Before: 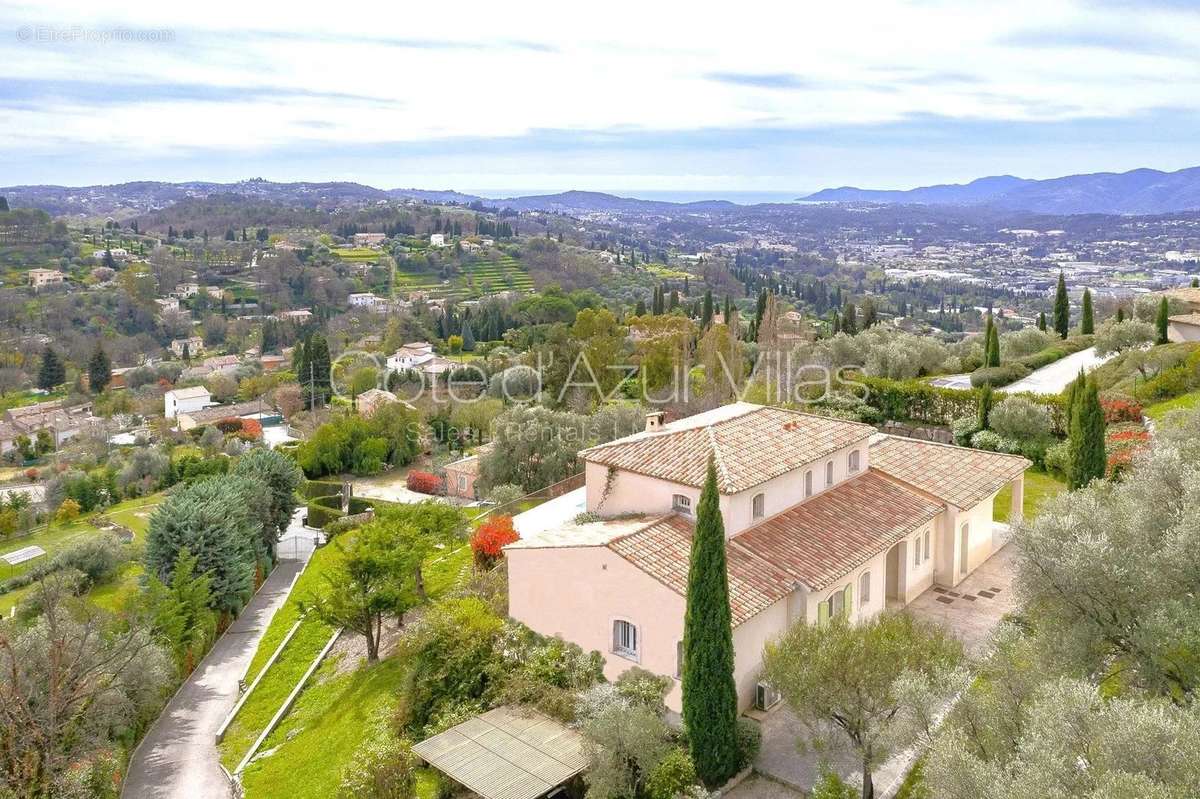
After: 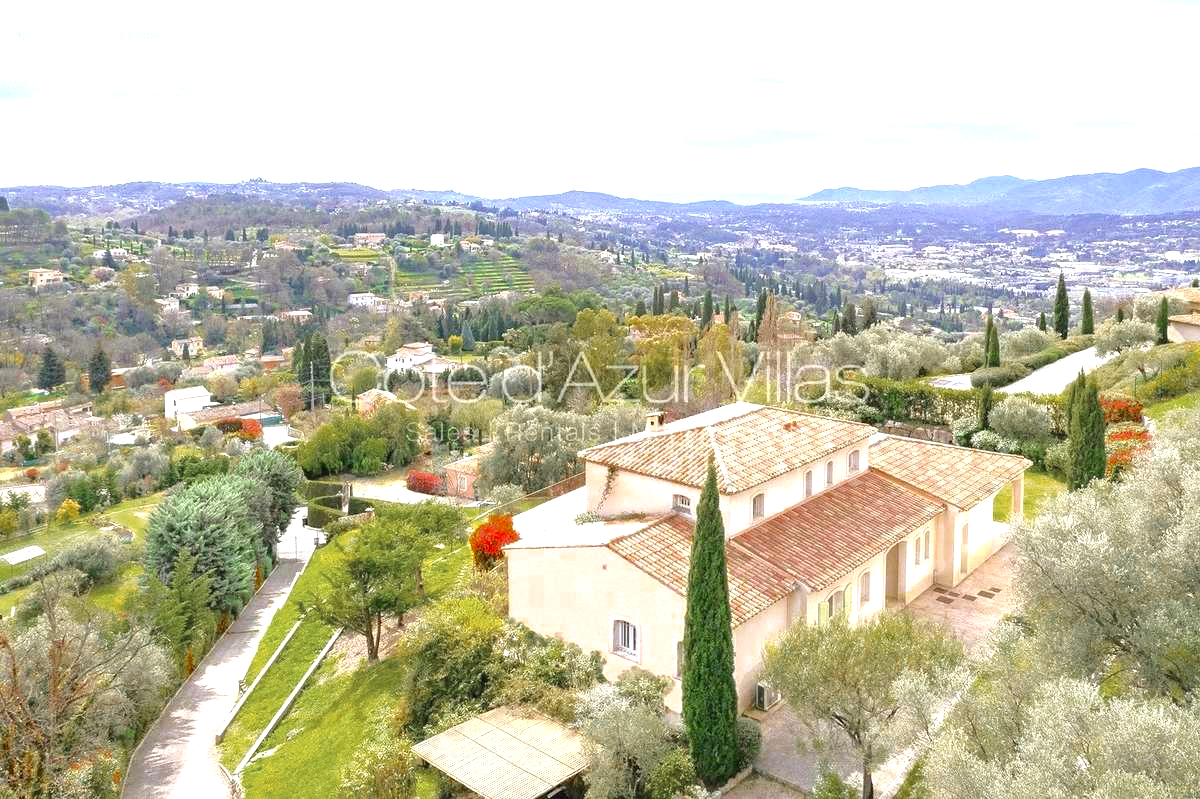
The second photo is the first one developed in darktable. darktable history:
exposure: black level correction 0, exposure 0.877 EV, compensate exposure bias true, compensate highlight preservation false
color zones: curves: ch0 [(0.11, 0.396) (0.195, 0.36) (0.25, 0.5) (0.303, 0.412) (0.357, 0.544) (0.75, 0.5) (0.967, 0.328)]; ch1 [(0, 0.468) (0.112, 0.512) (0.202, 0.6) (0.25, 0.5) (0.307, 0.352) (0.357, 0.544) (0.75, 0.5) (0.963, 0.524)]
